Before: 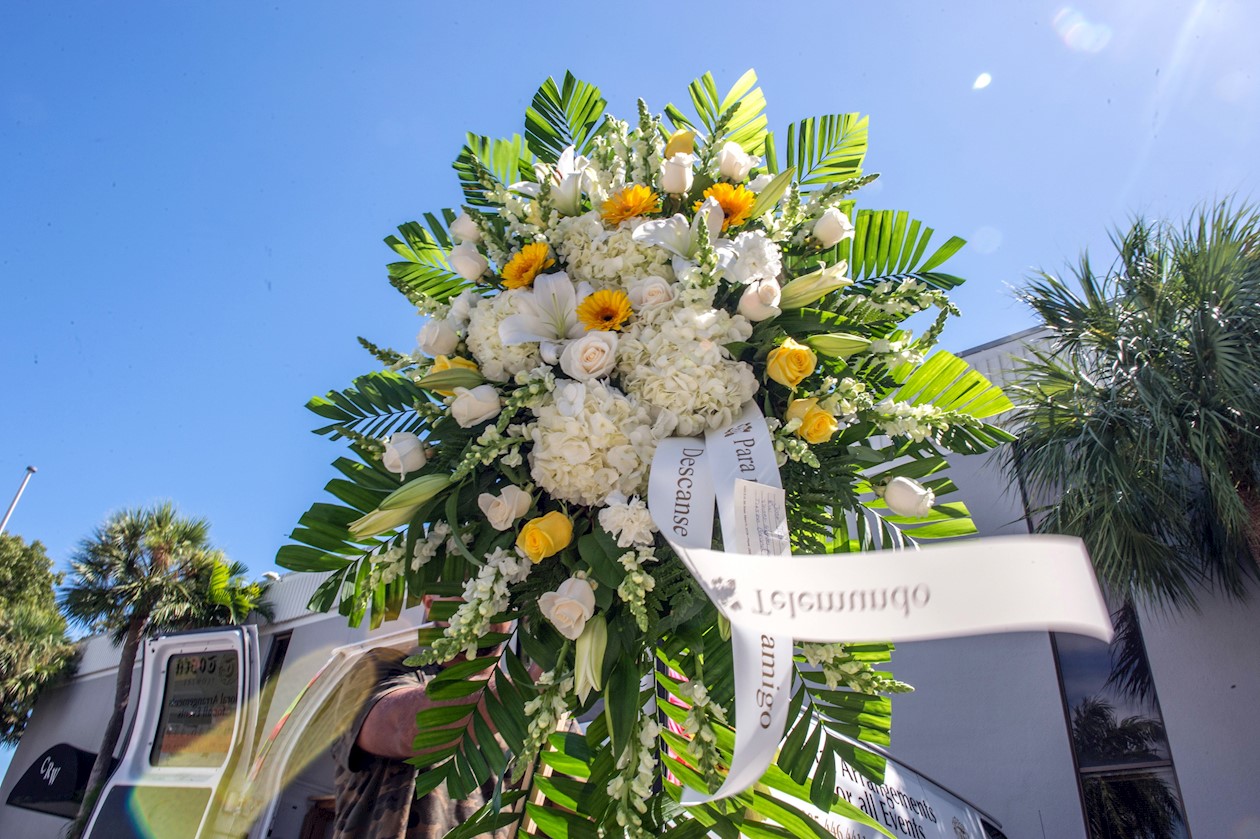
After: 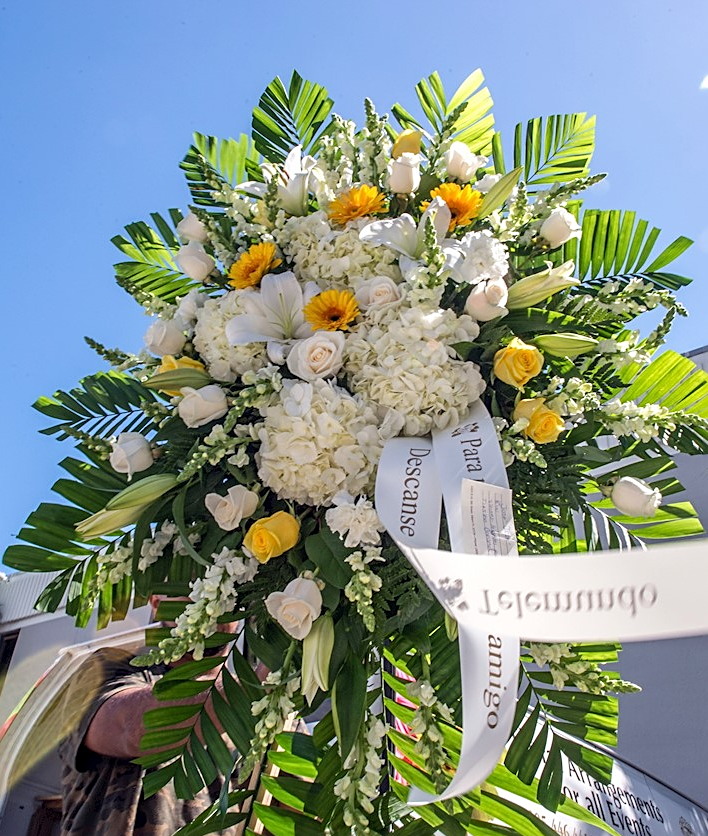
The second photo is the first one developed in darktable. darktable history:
crop: left 21.674%, right 22.086%
sharpen: on, module defaults
